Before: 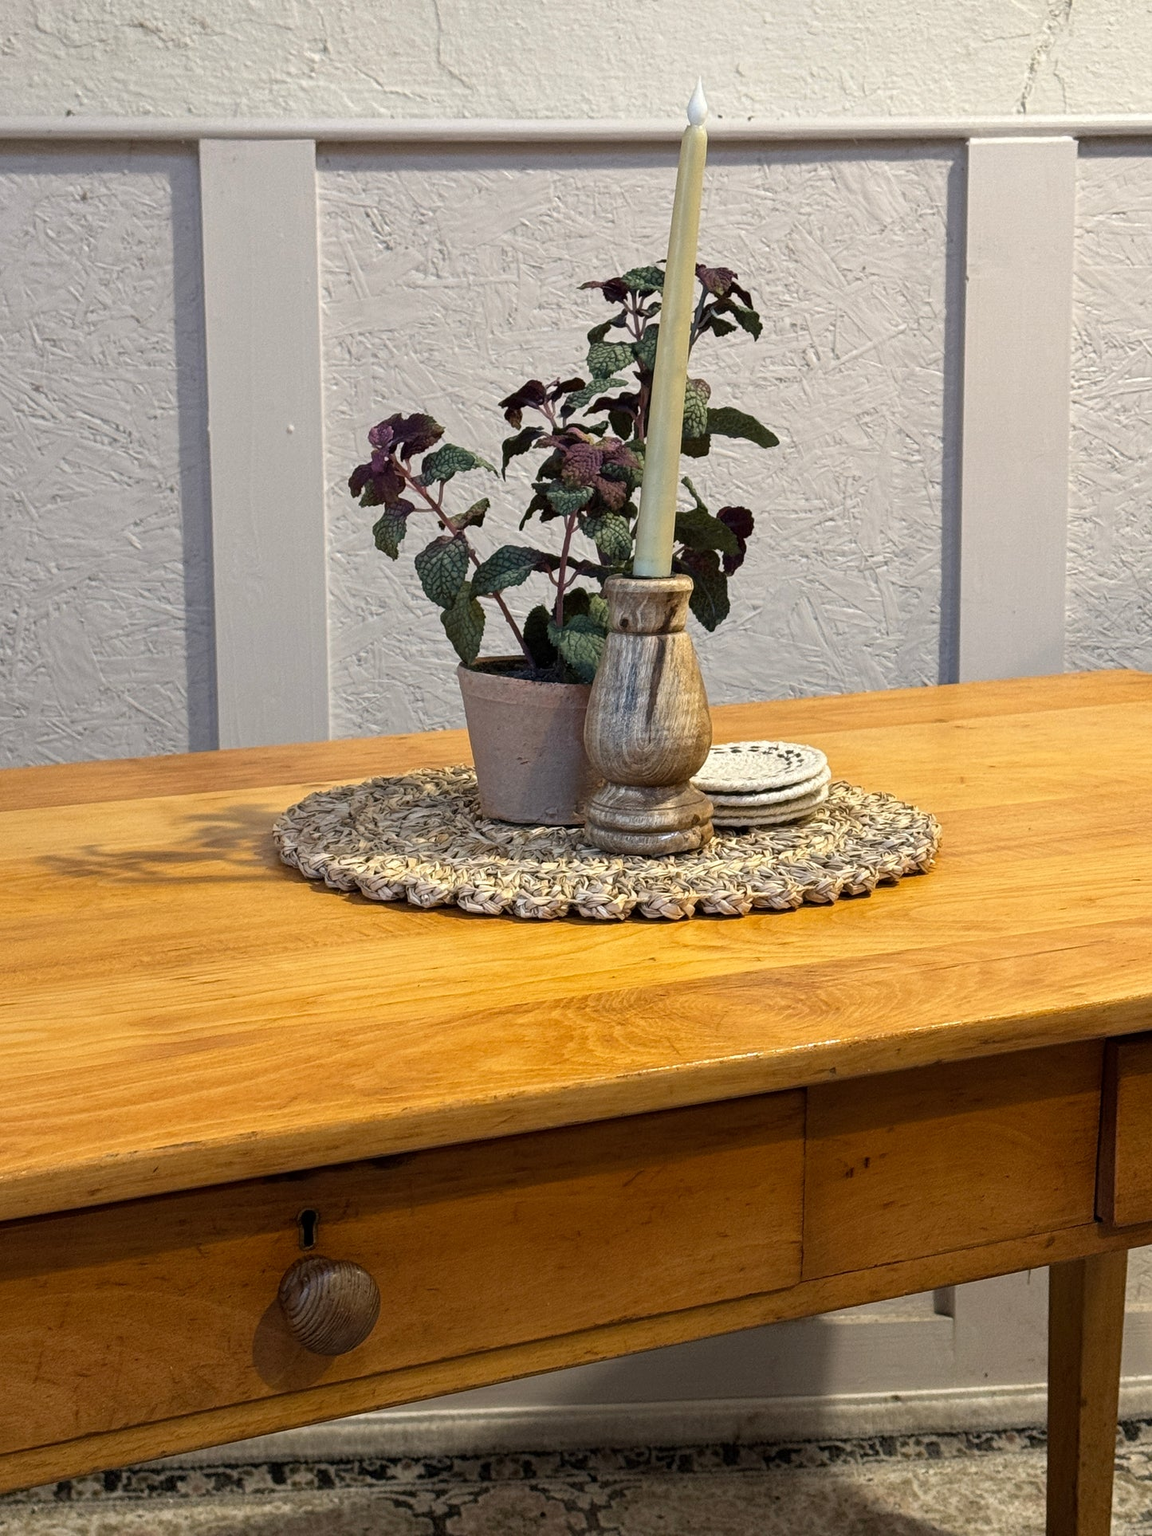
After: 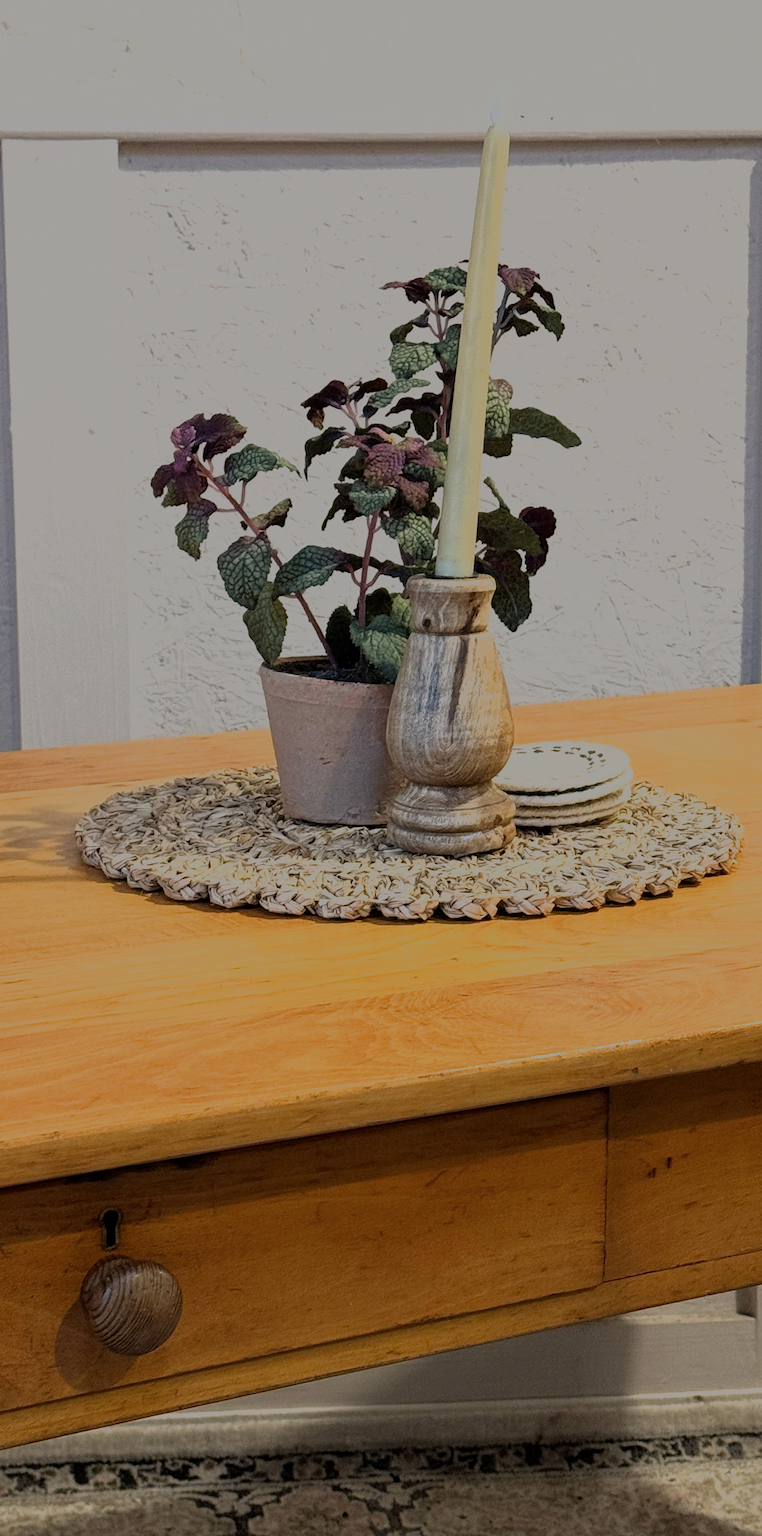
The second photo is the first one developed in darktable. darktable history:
crop: left 17.168%, right 16.613%
filmic rgb: black relative exposure -13.04 EV, white relative exposure 4.06 EV, target white luminance 85.073%, hardness 6.28, latitude 42.1%, contrast 0.862, shadows ↔ highlights balance 8.93%
